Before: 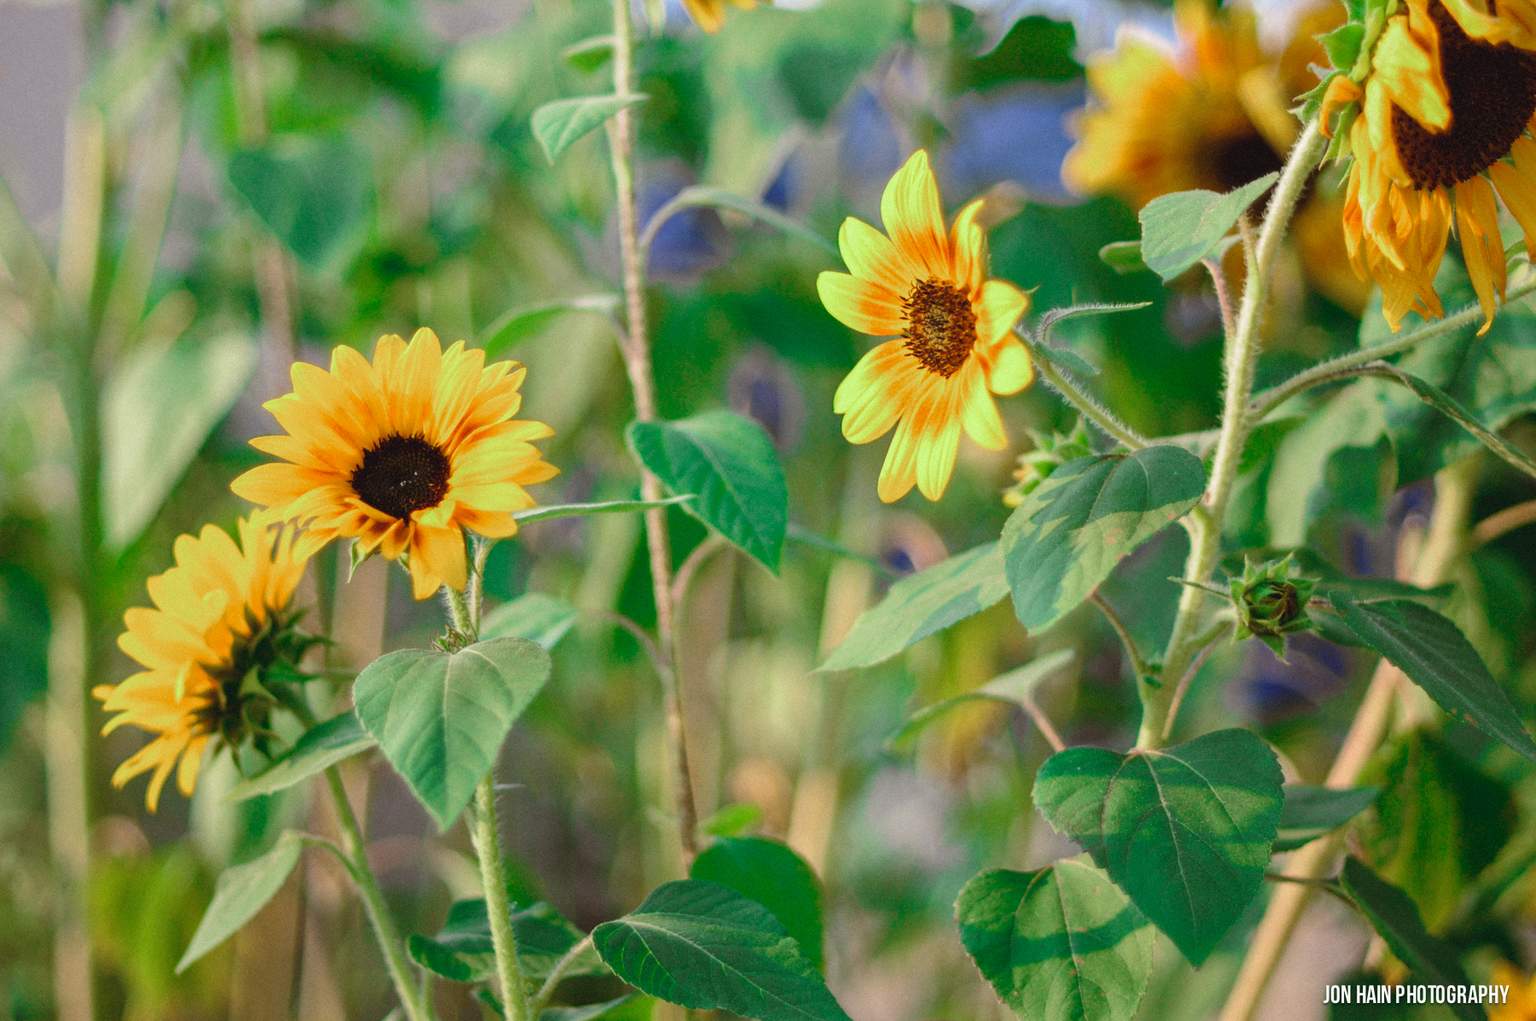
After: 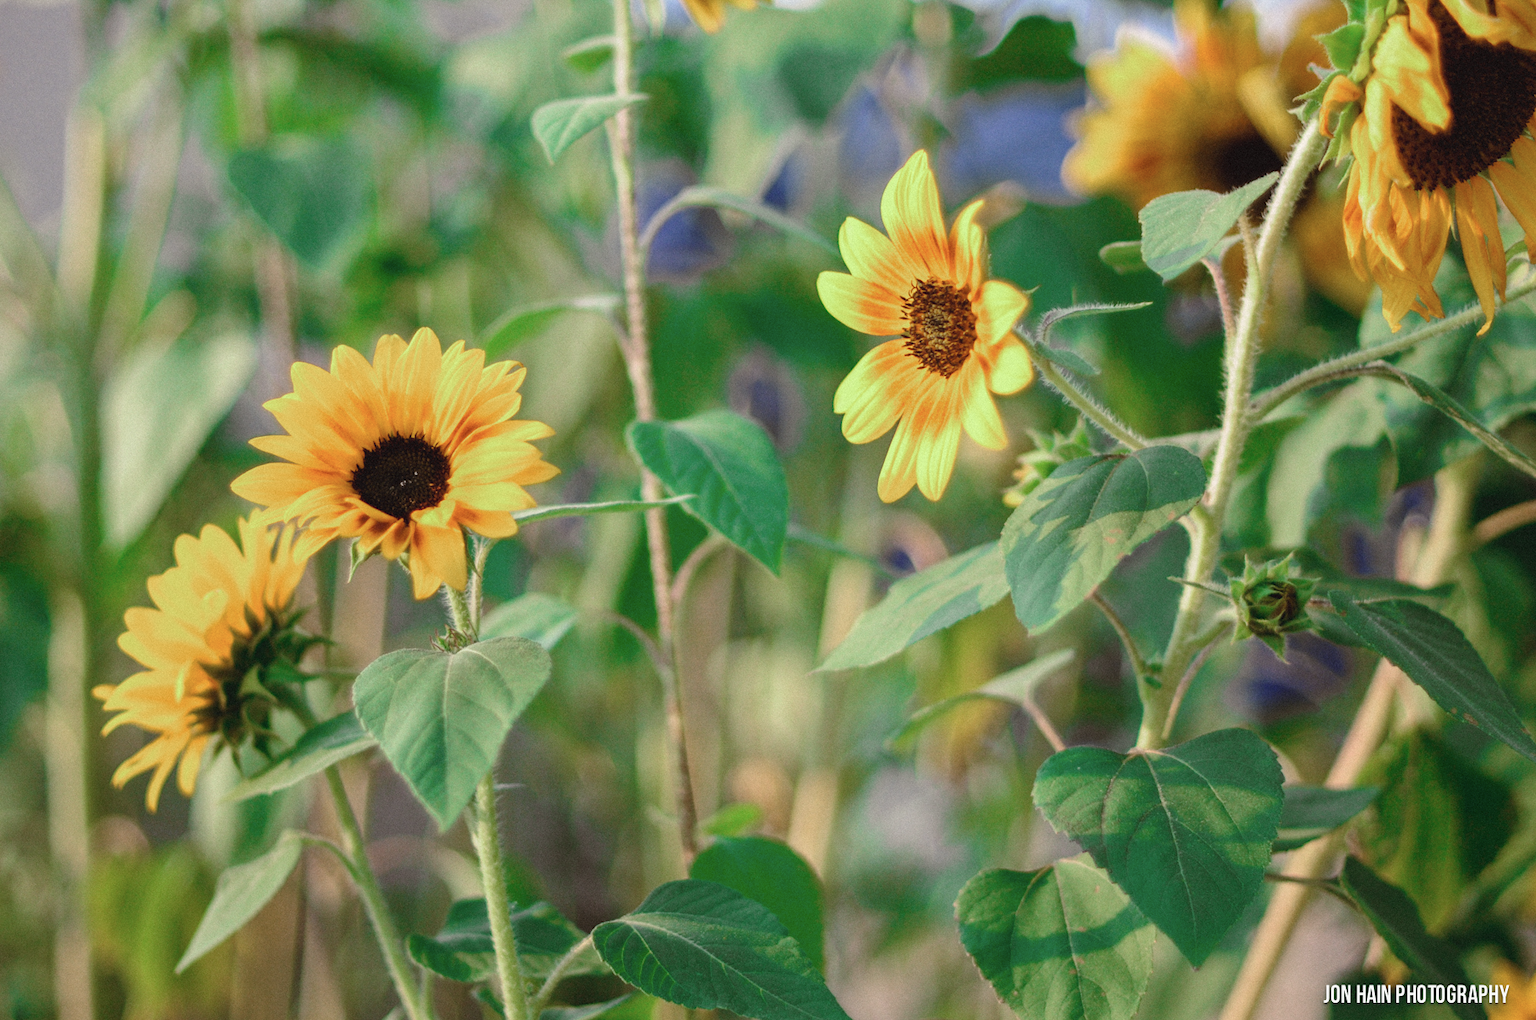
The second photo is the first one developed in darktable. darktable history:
contrast brightness saturation: saturation -0.164
